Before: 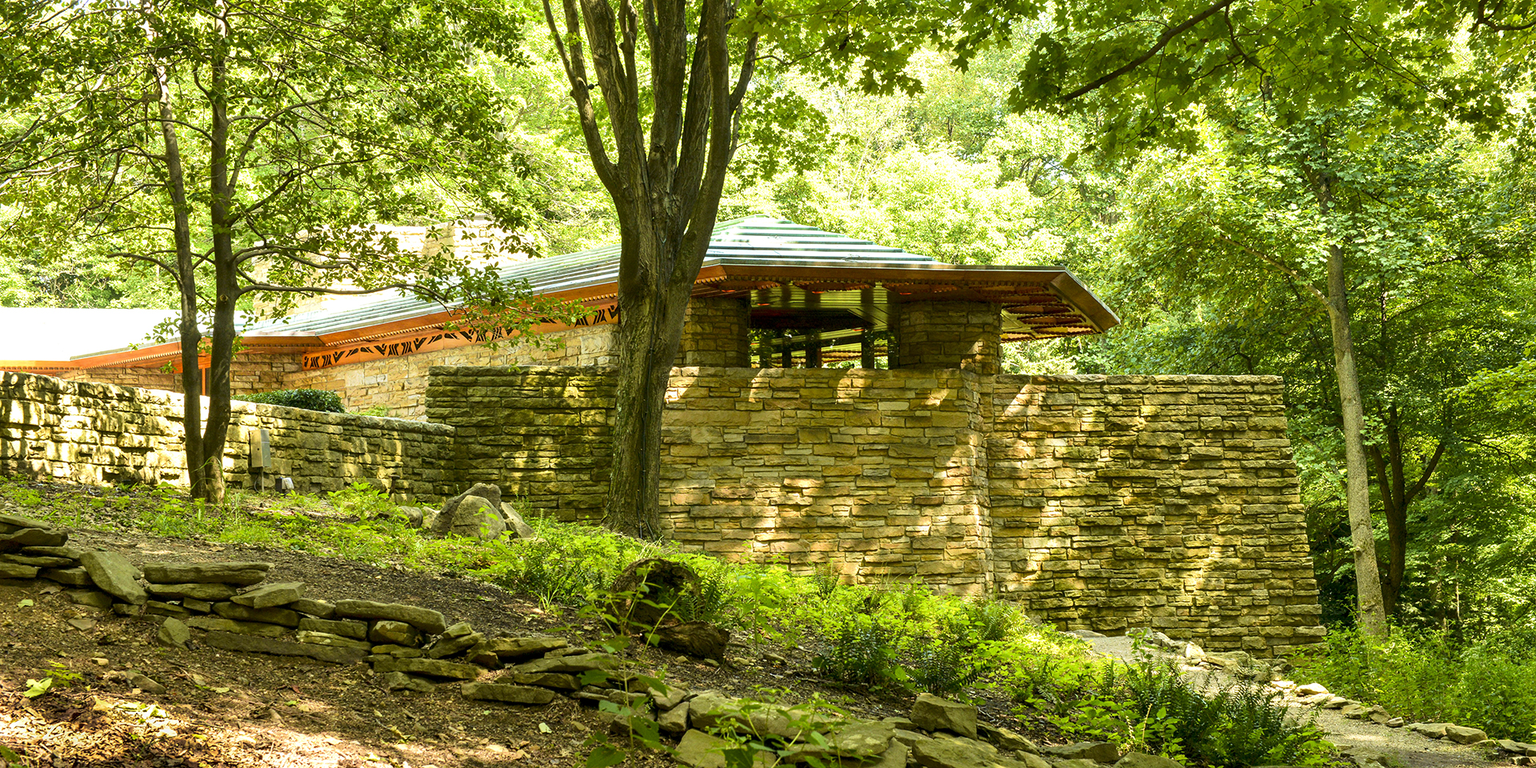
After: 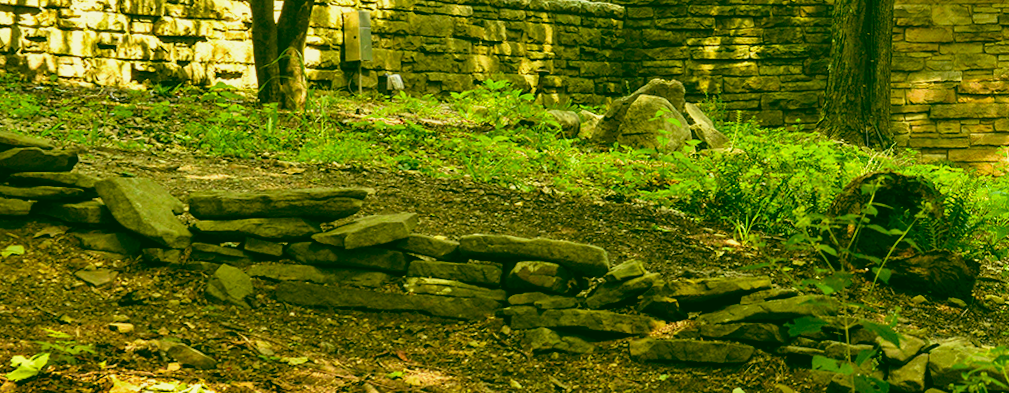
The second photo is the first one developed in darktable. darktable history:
color balance: lift [1.005, 0.99, 1.007, 1.01], gamma [1, 1.034, 1.032, 0.966], gain [0.873, 1.055, 1.067, 0.933]
rotate and perspective: rotation -0.013°, lens shift (vertical) -0.027, lens shift (horizontal) 0.178, crop left 0.016, crop right 0.989, crop top 0.082, crop bottom 0.918
crop and rotate: top 54.778%, right 46.61%, bottom 0.159%
color correction: highlights a* -1.43, highlights b* 10.12, shadows a* 0.395, shadows b* 19.35
